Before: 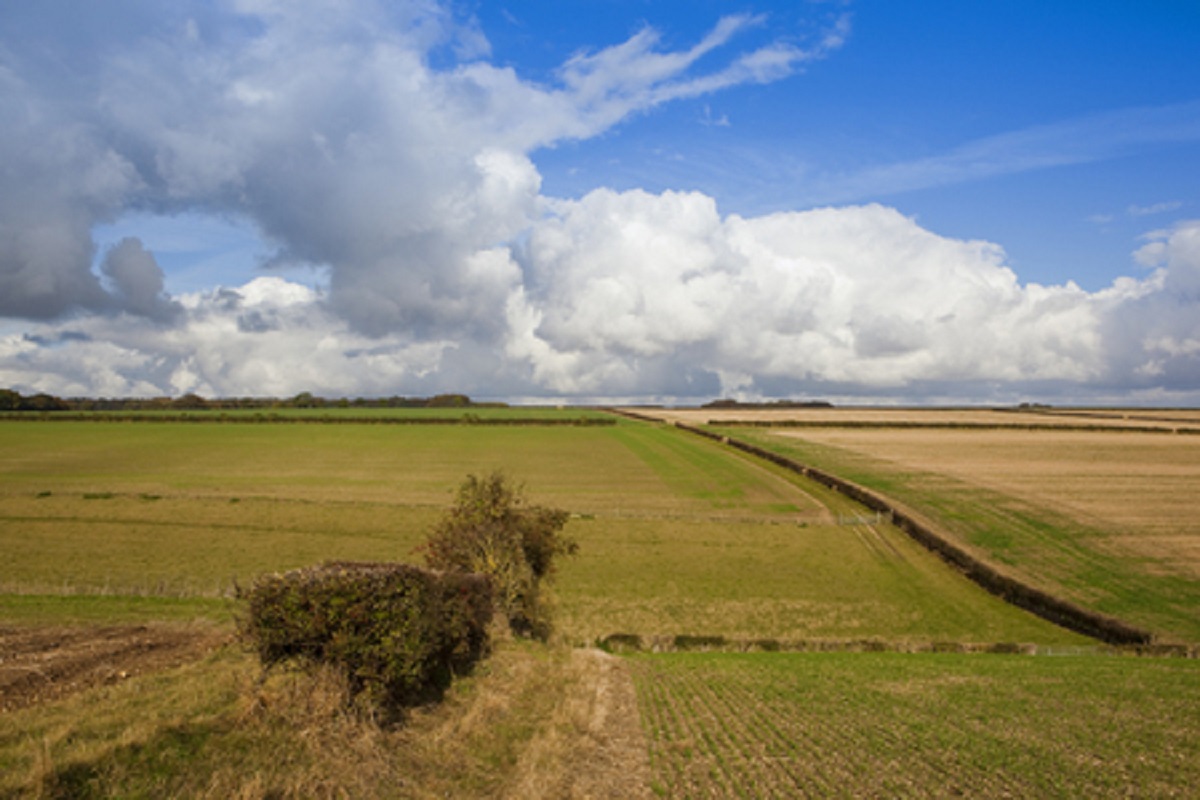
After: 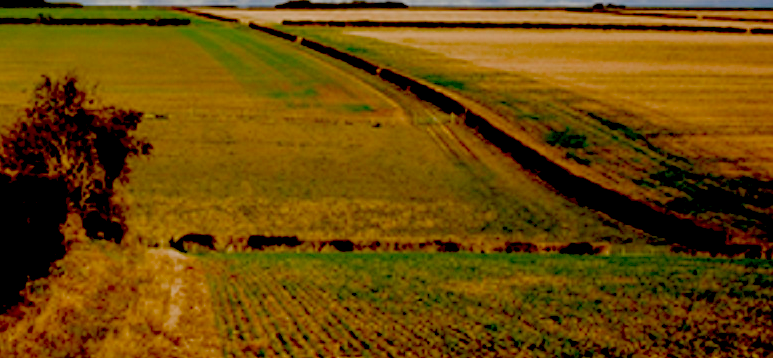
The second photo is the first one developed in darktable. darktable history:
exposure: black level correction 0.1, exposure -0.092 EV, compensate highlight preservation false
color balance rgb: shadows lift › chroma 1%, shadows lift › hue 113°, highlights gain › chroma 0.2%, highlights gain › hue 333°, perceptual saturation grading › global saturation 20%, perceptual saturation grading › highlights -50%, perceptual saturation grading › shadows 25%, contrast -20%
tone curve: curves: ch0 [(0, 0) (0.003, 0.003) (0.011, 0.012) (0.025, 0.026) (0.044, 0.046) (0.069, 0.072) (0.1, 0.104) (0.136, 0.141) (0.177, 0.185) (0.224, 0.234) (0.277, 0.289) (0.335, 0.349) (0.399, 0.415) (0.468, 0.488) (0.543, 0.566) (0.623, 0.649) (0.709, 0.739) (0.801, 0.834) (0.898, 0.923) (1, 1)], preserve colors none
white balance: red 0.986, blue 1.01
crop and rotate: left 35.509%, top 50.238%, bottom 4.934%
